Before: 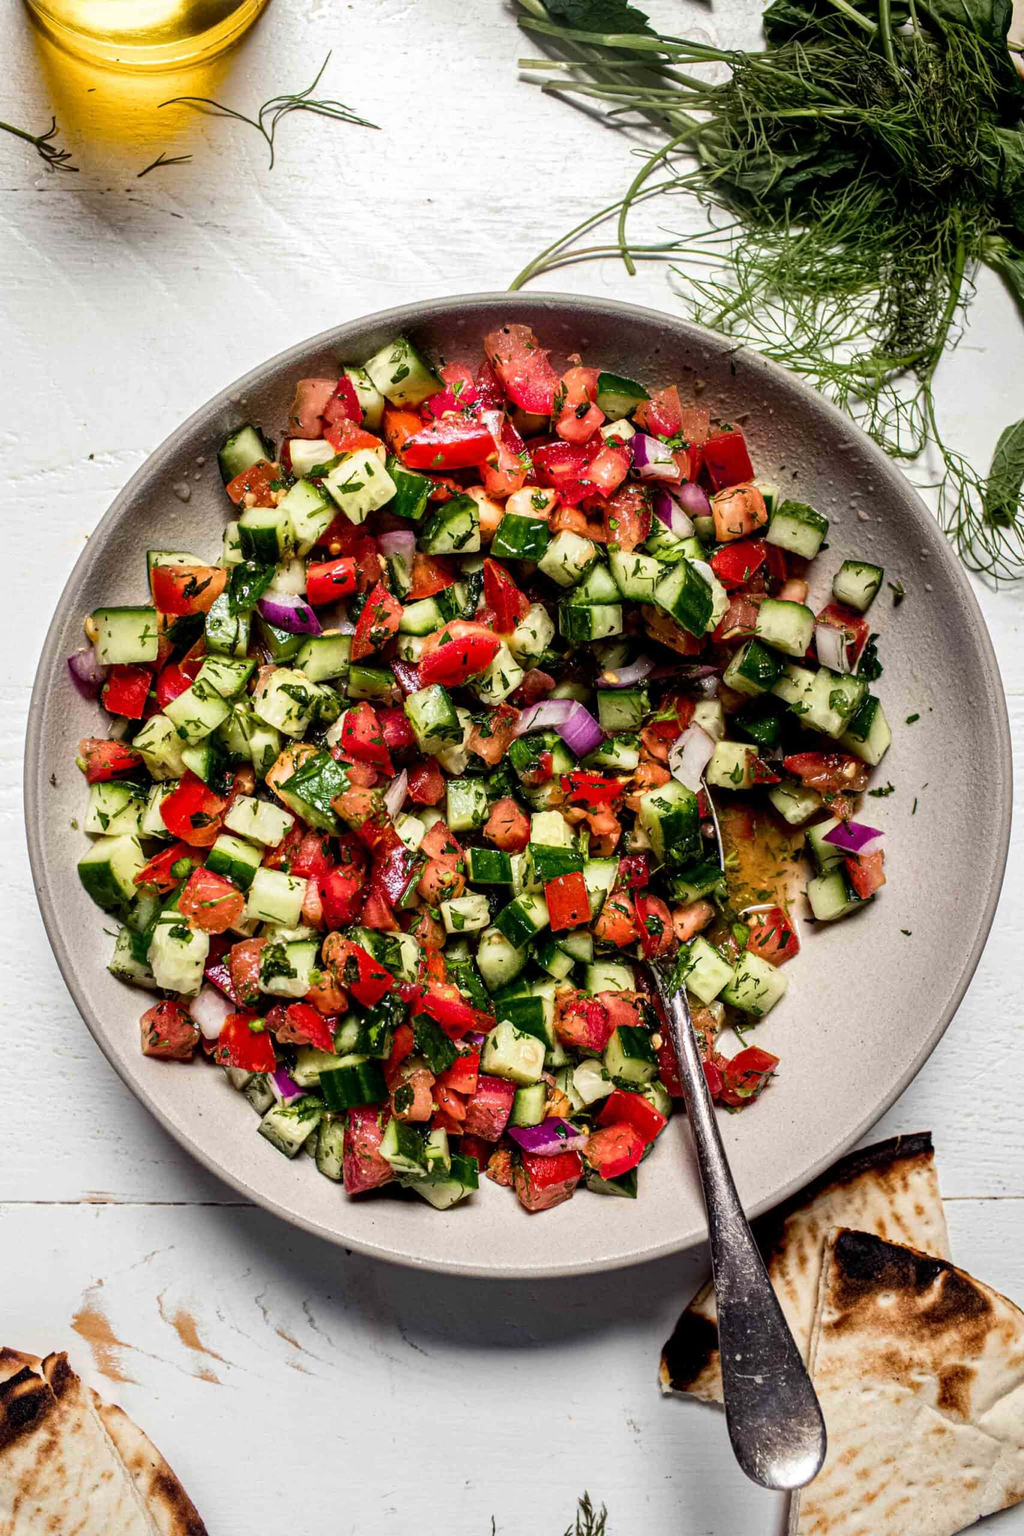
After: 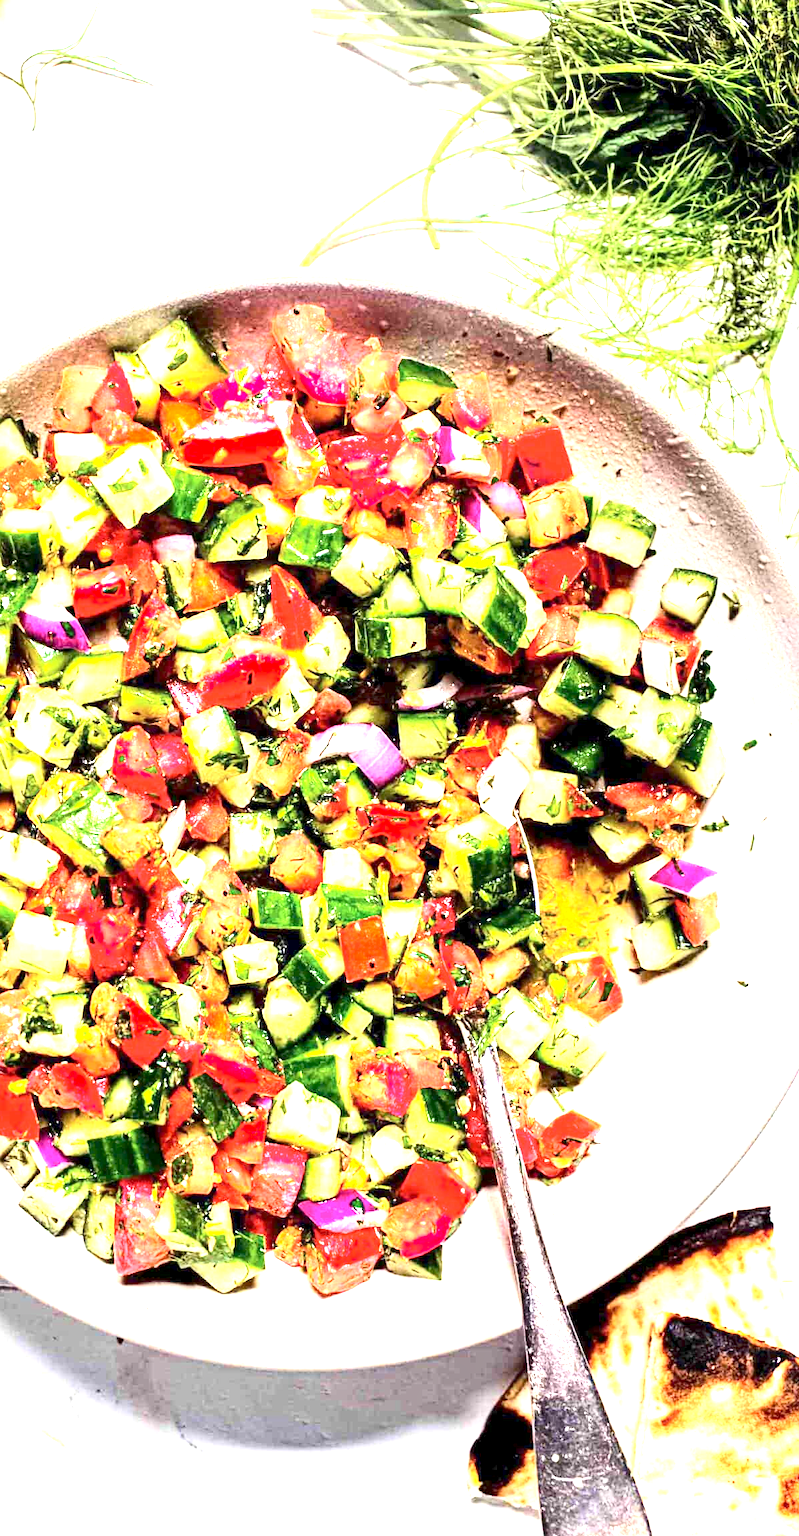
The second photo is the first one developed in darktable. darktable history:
contrast brightness saturation: contrast 0.239, brightness 0.088
exposure: exposure 2.908 EV, compensate highlight preservation false
local contrast: highlights 104%, shadows 102%, detail 120%, midtone range 0.2
crop and rotate: left 23.583%, top 3.368%, right 6.524%, bottom 7.029%
